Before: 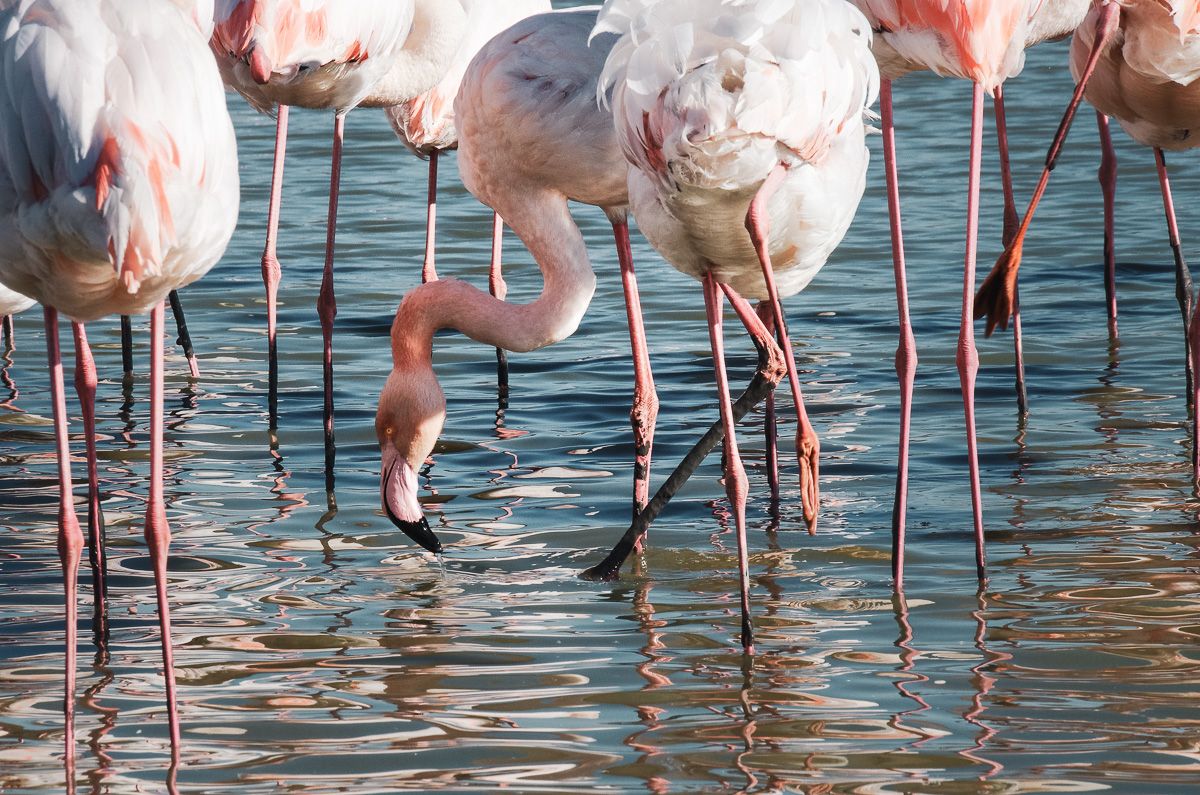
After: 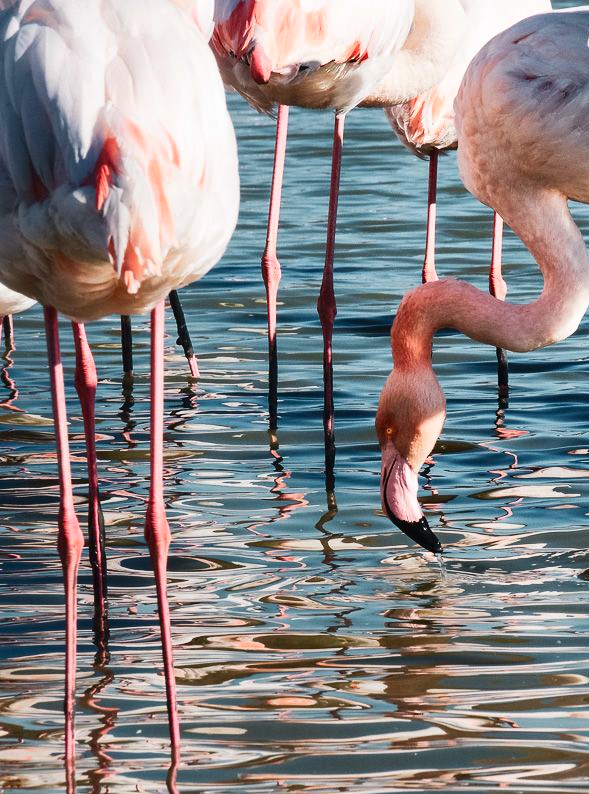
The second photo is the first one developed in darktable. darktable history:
crop and rotate: left 0%, top 0%, right 50.845%
contrast brightness saturation: contrast 0.18, saturation 0.3
